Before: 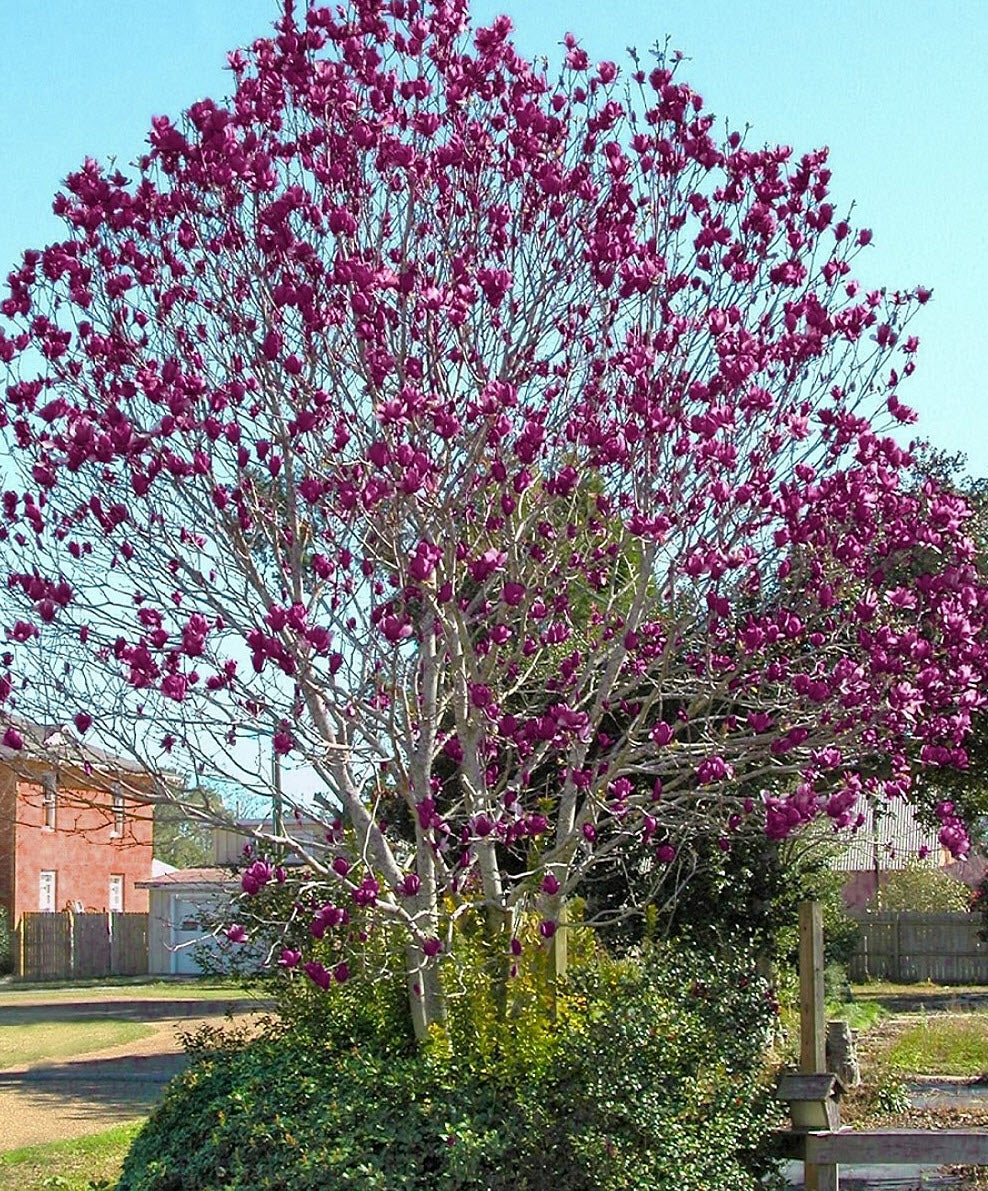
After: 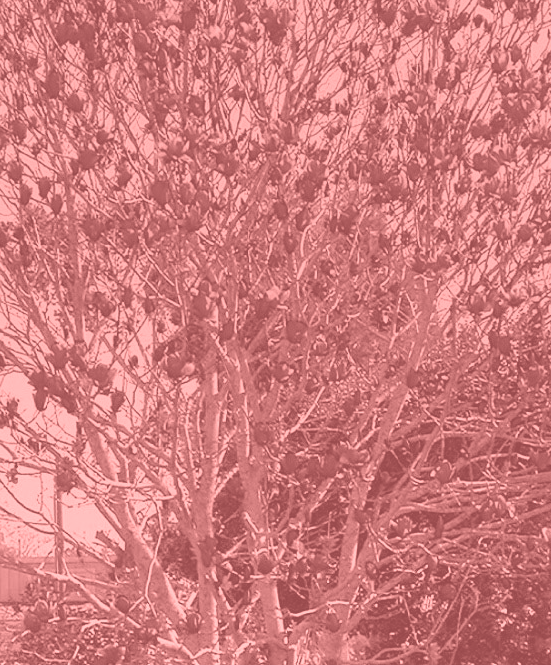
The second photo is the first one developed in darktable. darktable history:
crop and rotate: left 22.13%, top 22.054%, right 22.026%, bottom 22.102%
local contrast: mode bilateral grid, contrast 10, coarseness 25, detail 110%, midtone range 0.2
colorize: saturation 51%, source mix 50.67%, lightness 50.67%
graduated density: rotation 5.63°, offset 76.9
